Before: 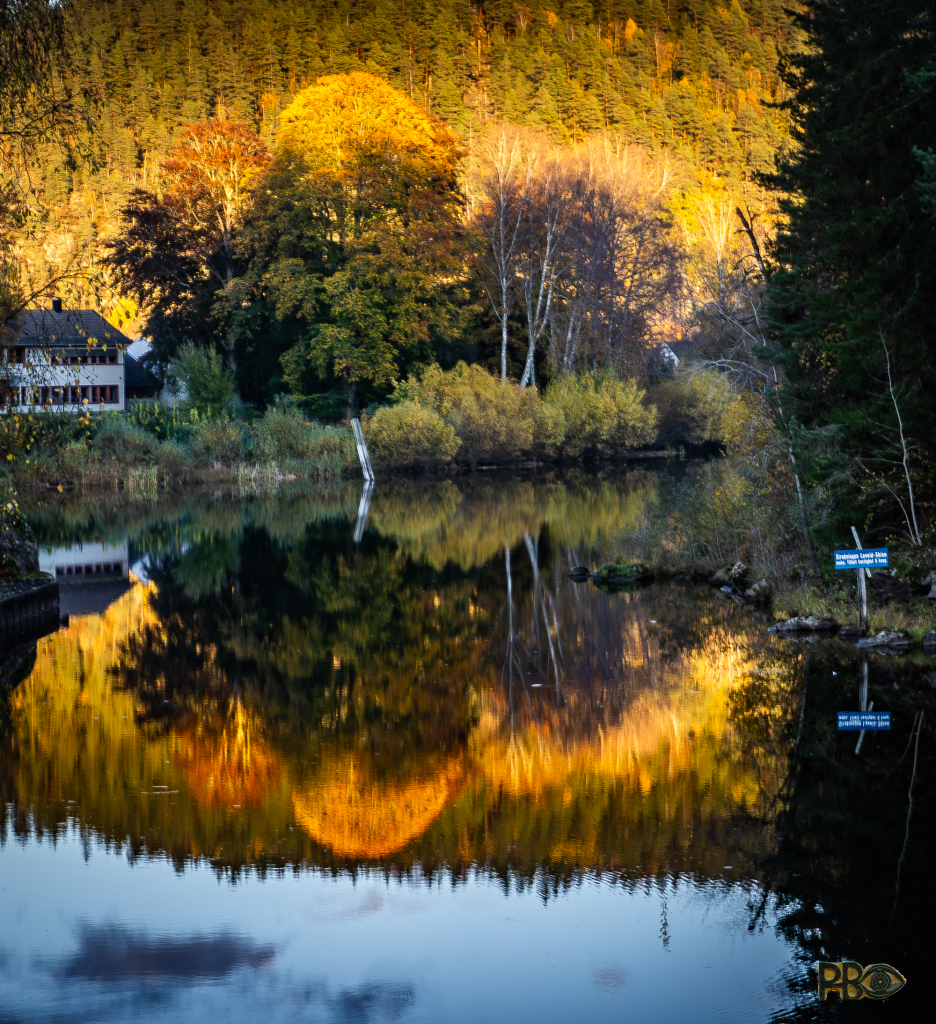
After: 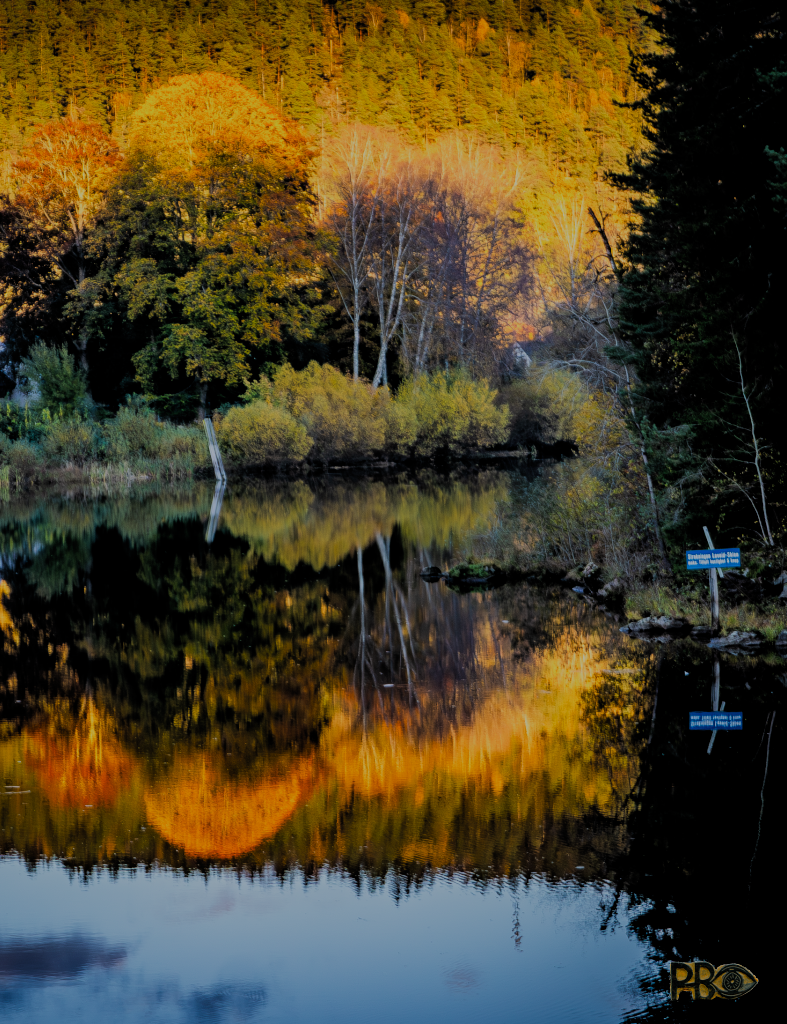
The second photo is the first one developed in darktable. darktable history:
color correction: highlights b* -0.038, saturation 0.984
filmic rgb: middle gray luminance 17.84%, black relative exposure -7.52 EV, white relative exposure 8.45 EV, target black luminance 0%, hardness 2.23, latitude 17.48%, contrast 0.892, highlights saturation mix 3.61%, shadows ↔ highlights balance 10.42%, preserve chrominance RGB euclidean norm (legacy), color science v4 (2020), iterations of high-quality reconstruction 0
crop: left 15.855%
